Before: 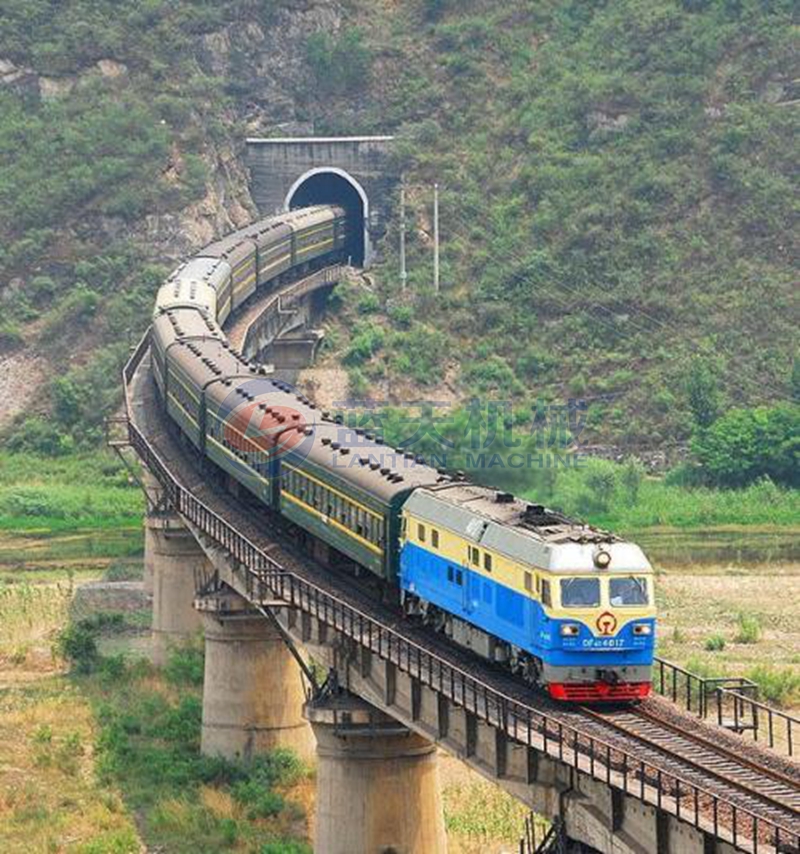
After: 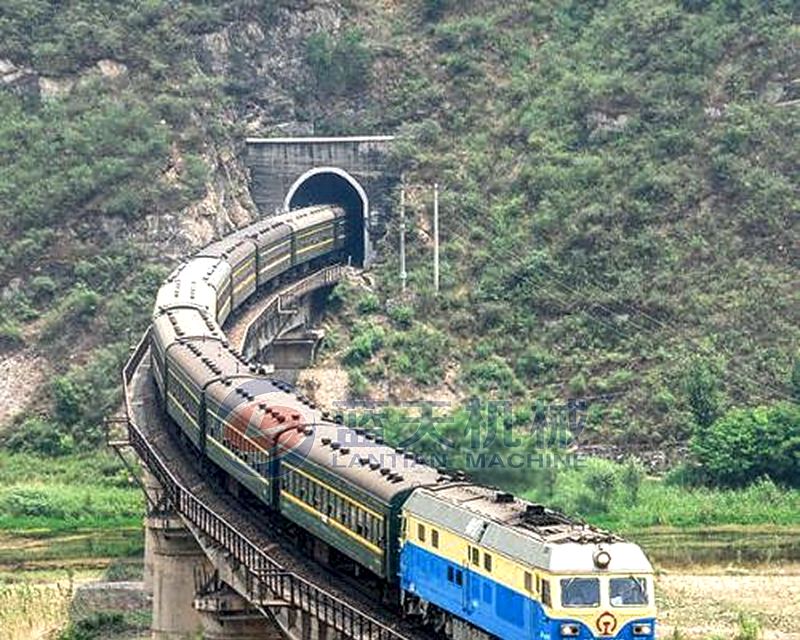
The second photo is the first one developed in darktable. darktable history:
crop: bottom 24.986%
sharpen: radius 1.046, threshold 0.897
local contrast: highlights 78%, shadows 56%, detail 174%, midtone range 0.434
